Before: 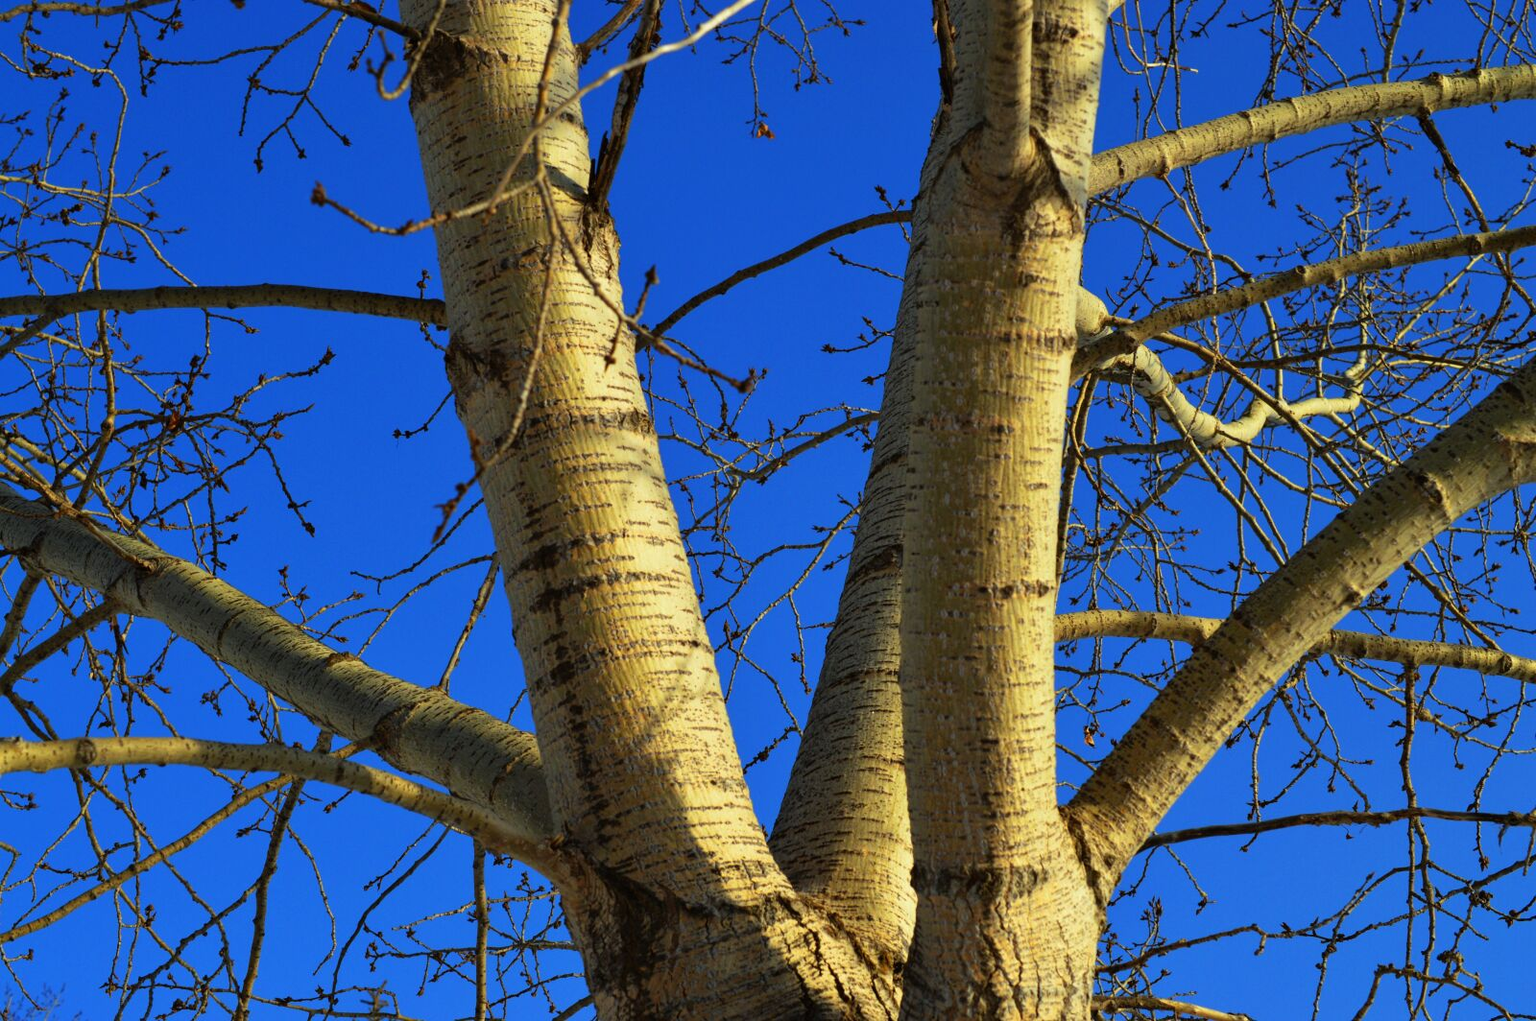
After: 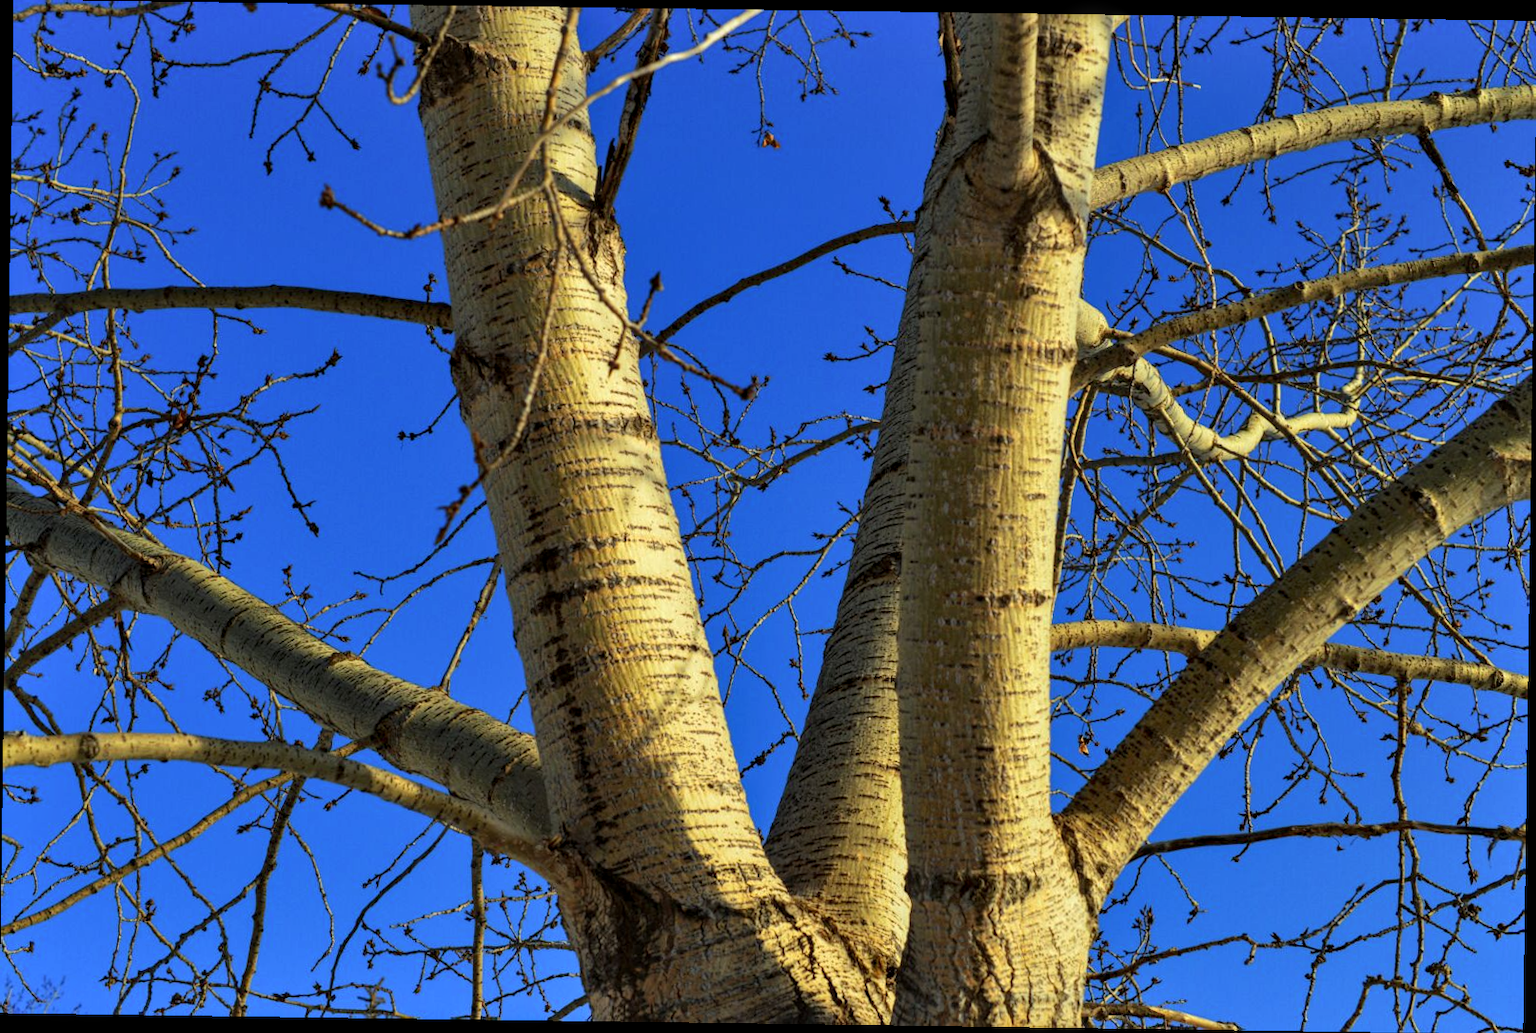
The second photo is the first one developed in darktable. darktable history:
rotate and perspective: rotation 0.8°, automatic cropping off
local contrast: on, module defaults
shadows and highlights: shadows 32, highlights -32, soften with gaussian
